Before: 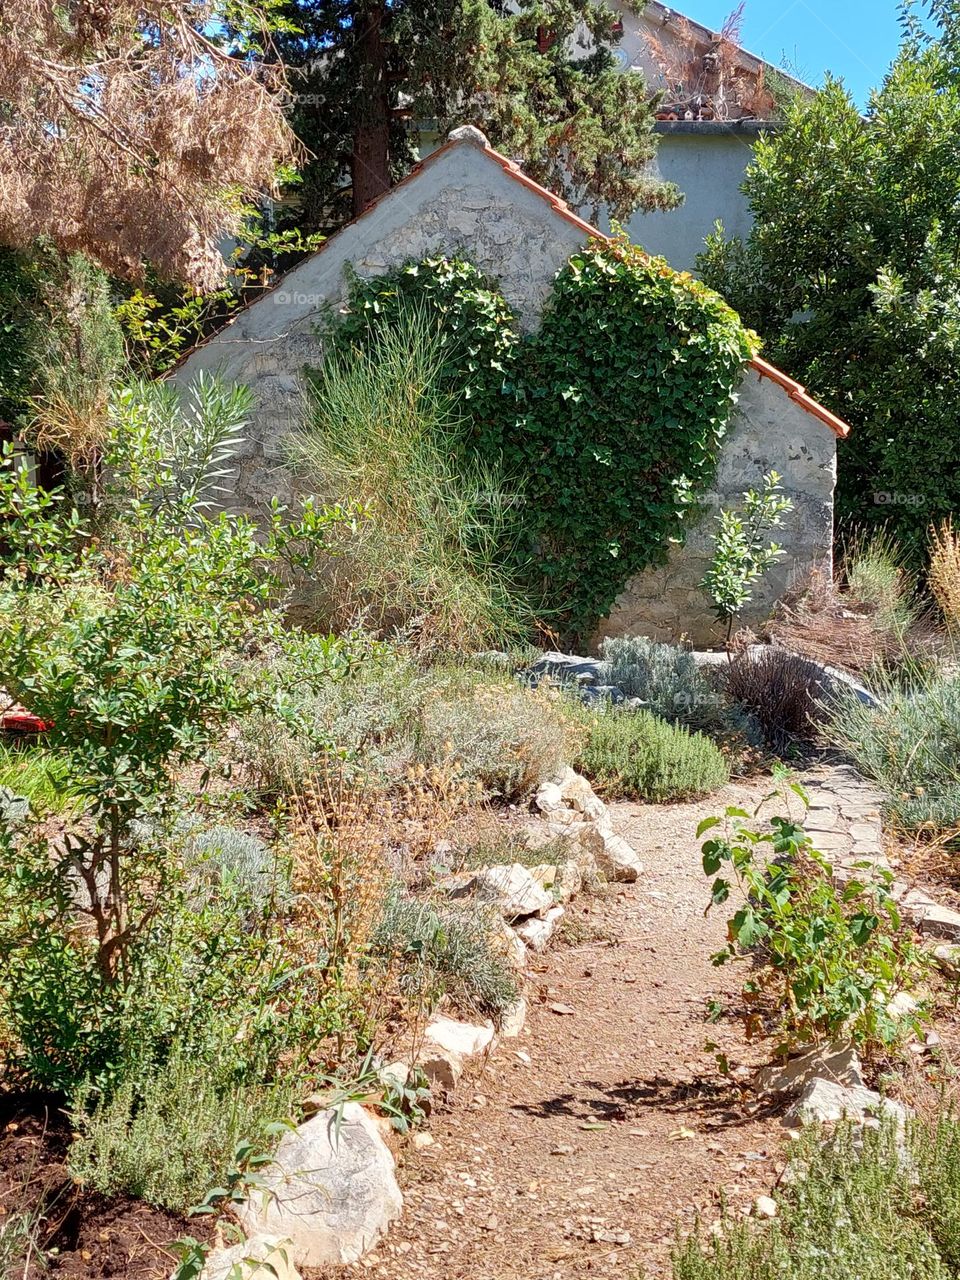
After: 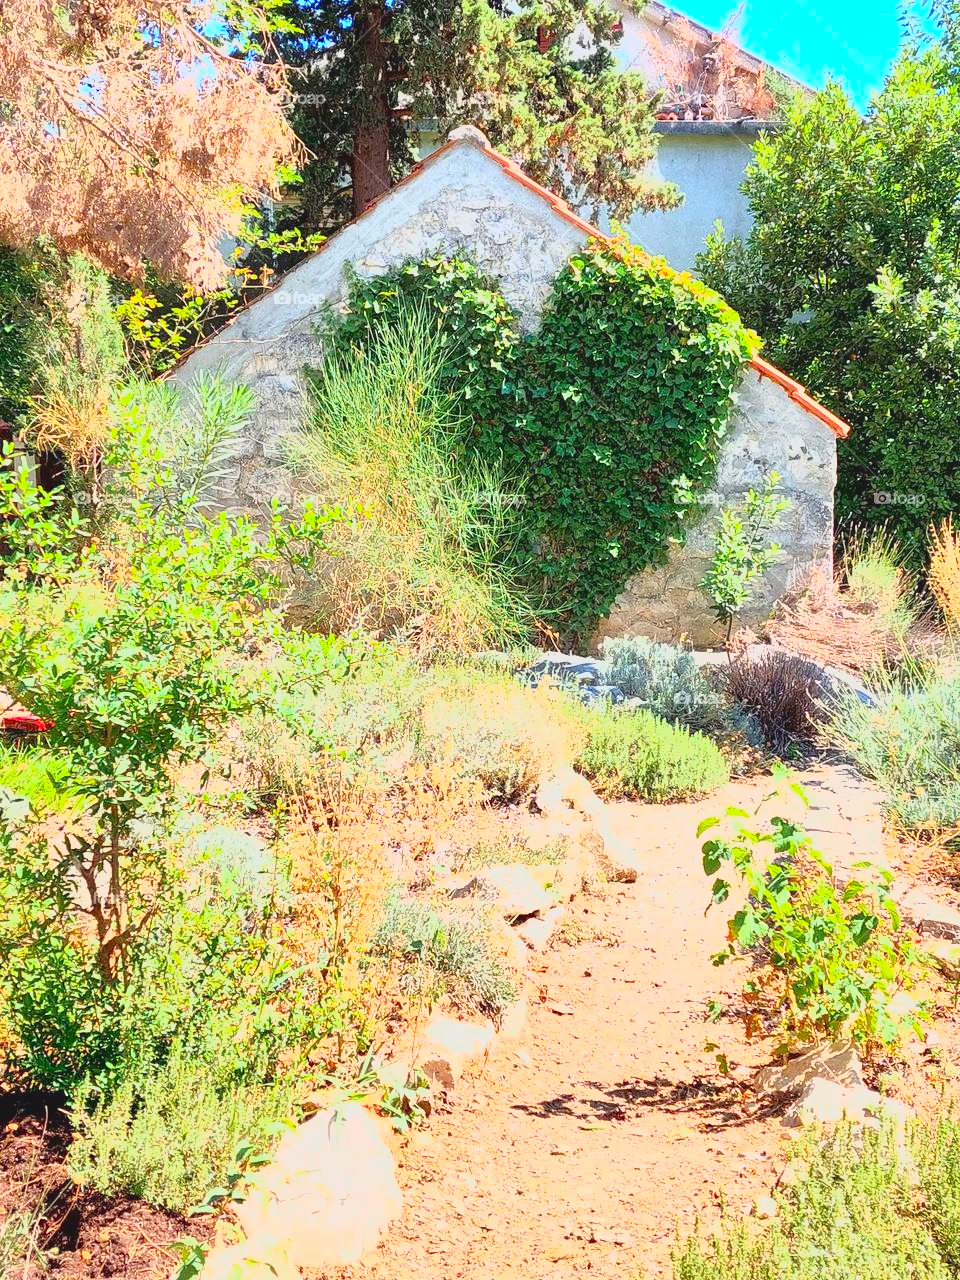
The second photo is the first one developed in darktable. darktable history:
lowpass: radius 0.1, contrast 0.85, saturation 1.1, unbound 0
exposure: black level correction 0.001, exposure 1.646 EV, compensate exposure bias true, compensate highlight preservation false
